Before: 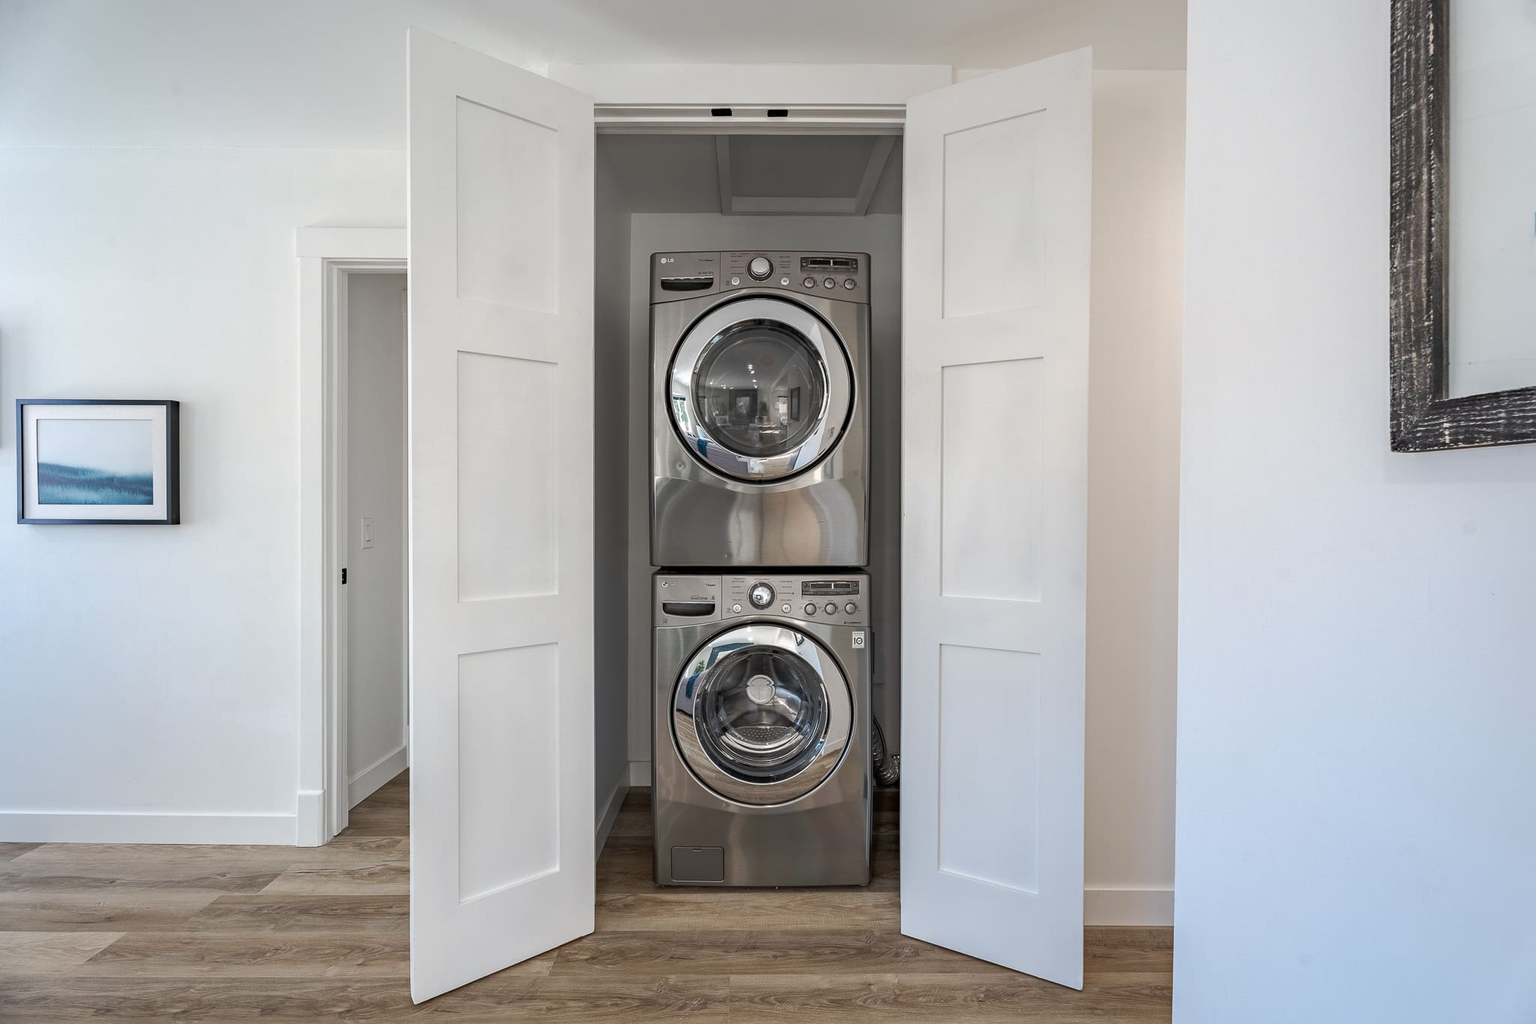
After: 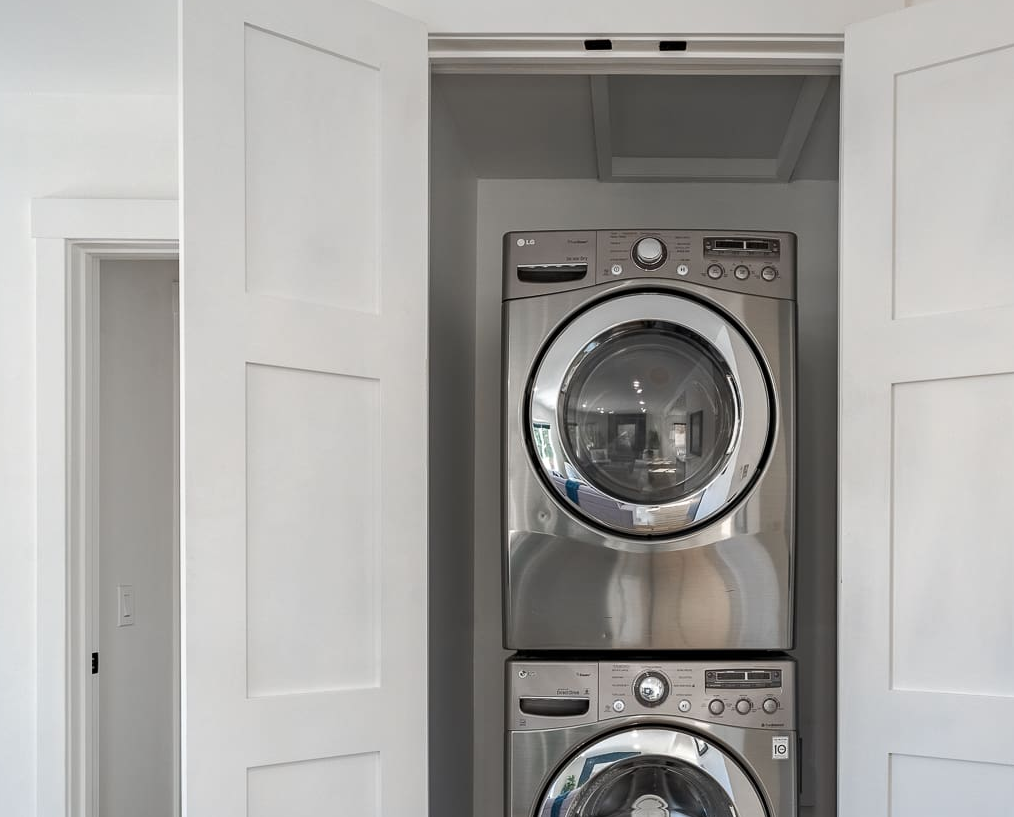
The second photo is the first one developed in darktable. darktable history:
crop: left 17.792%, top 7.728%, right 32.651%, bottom 32.385%
